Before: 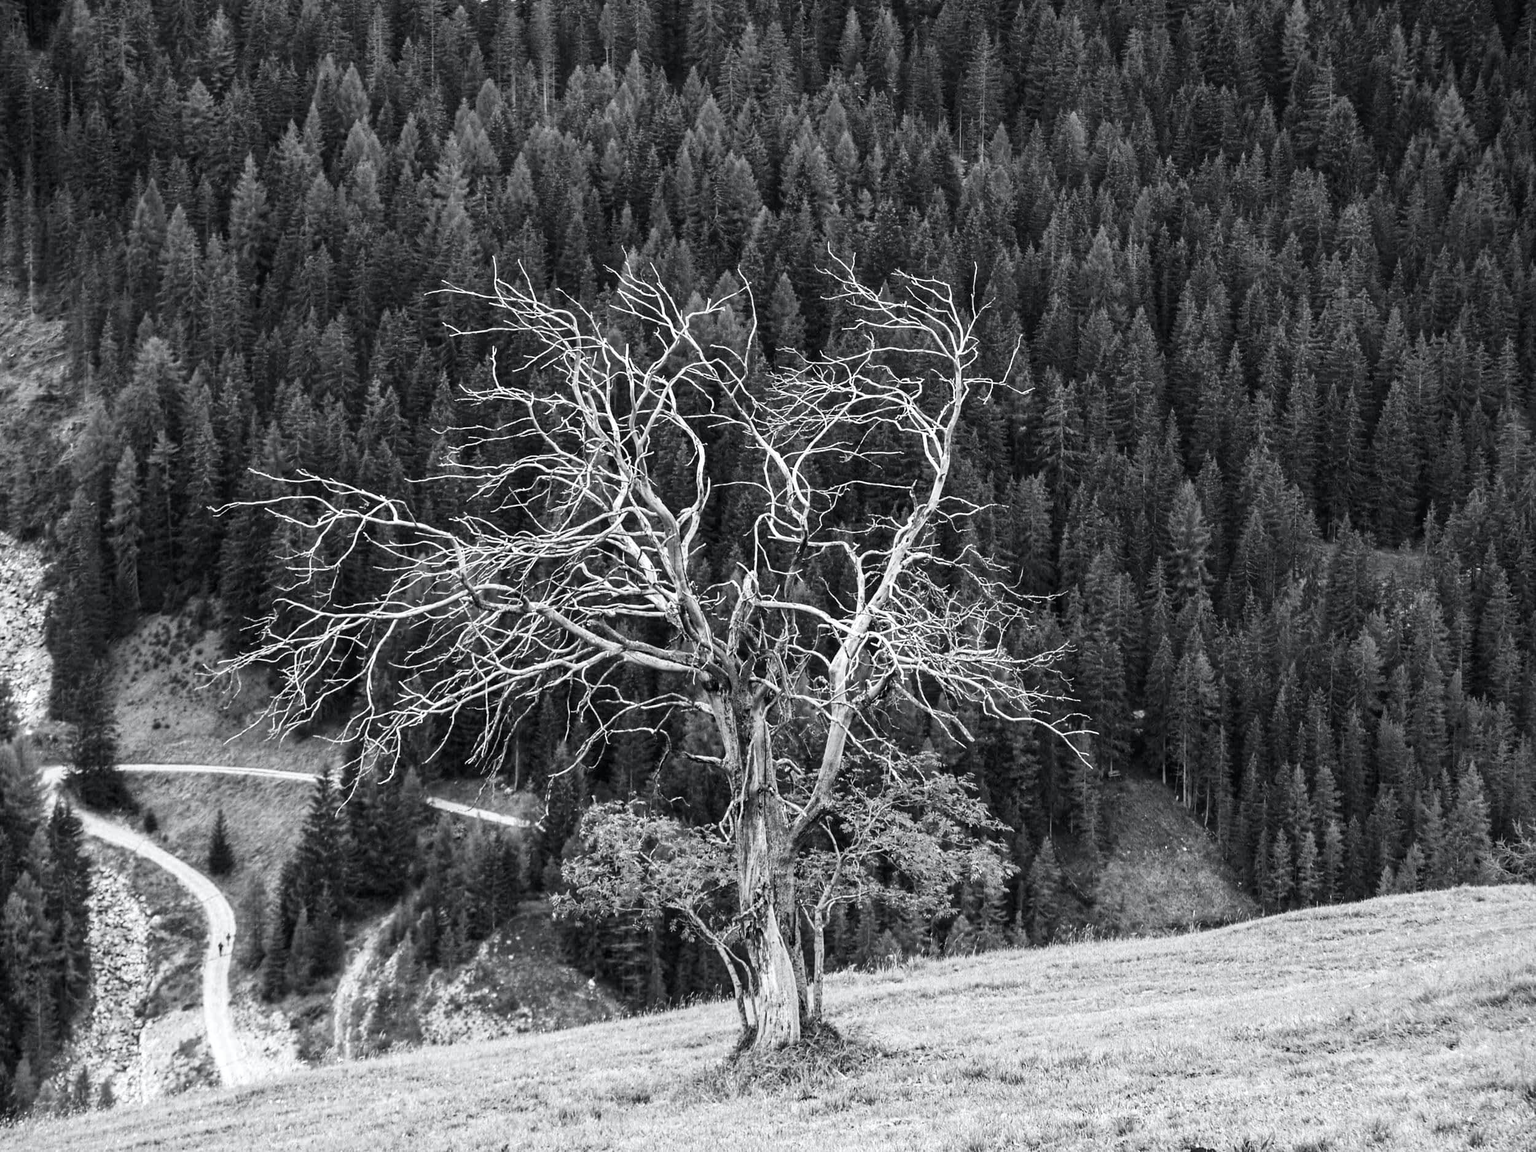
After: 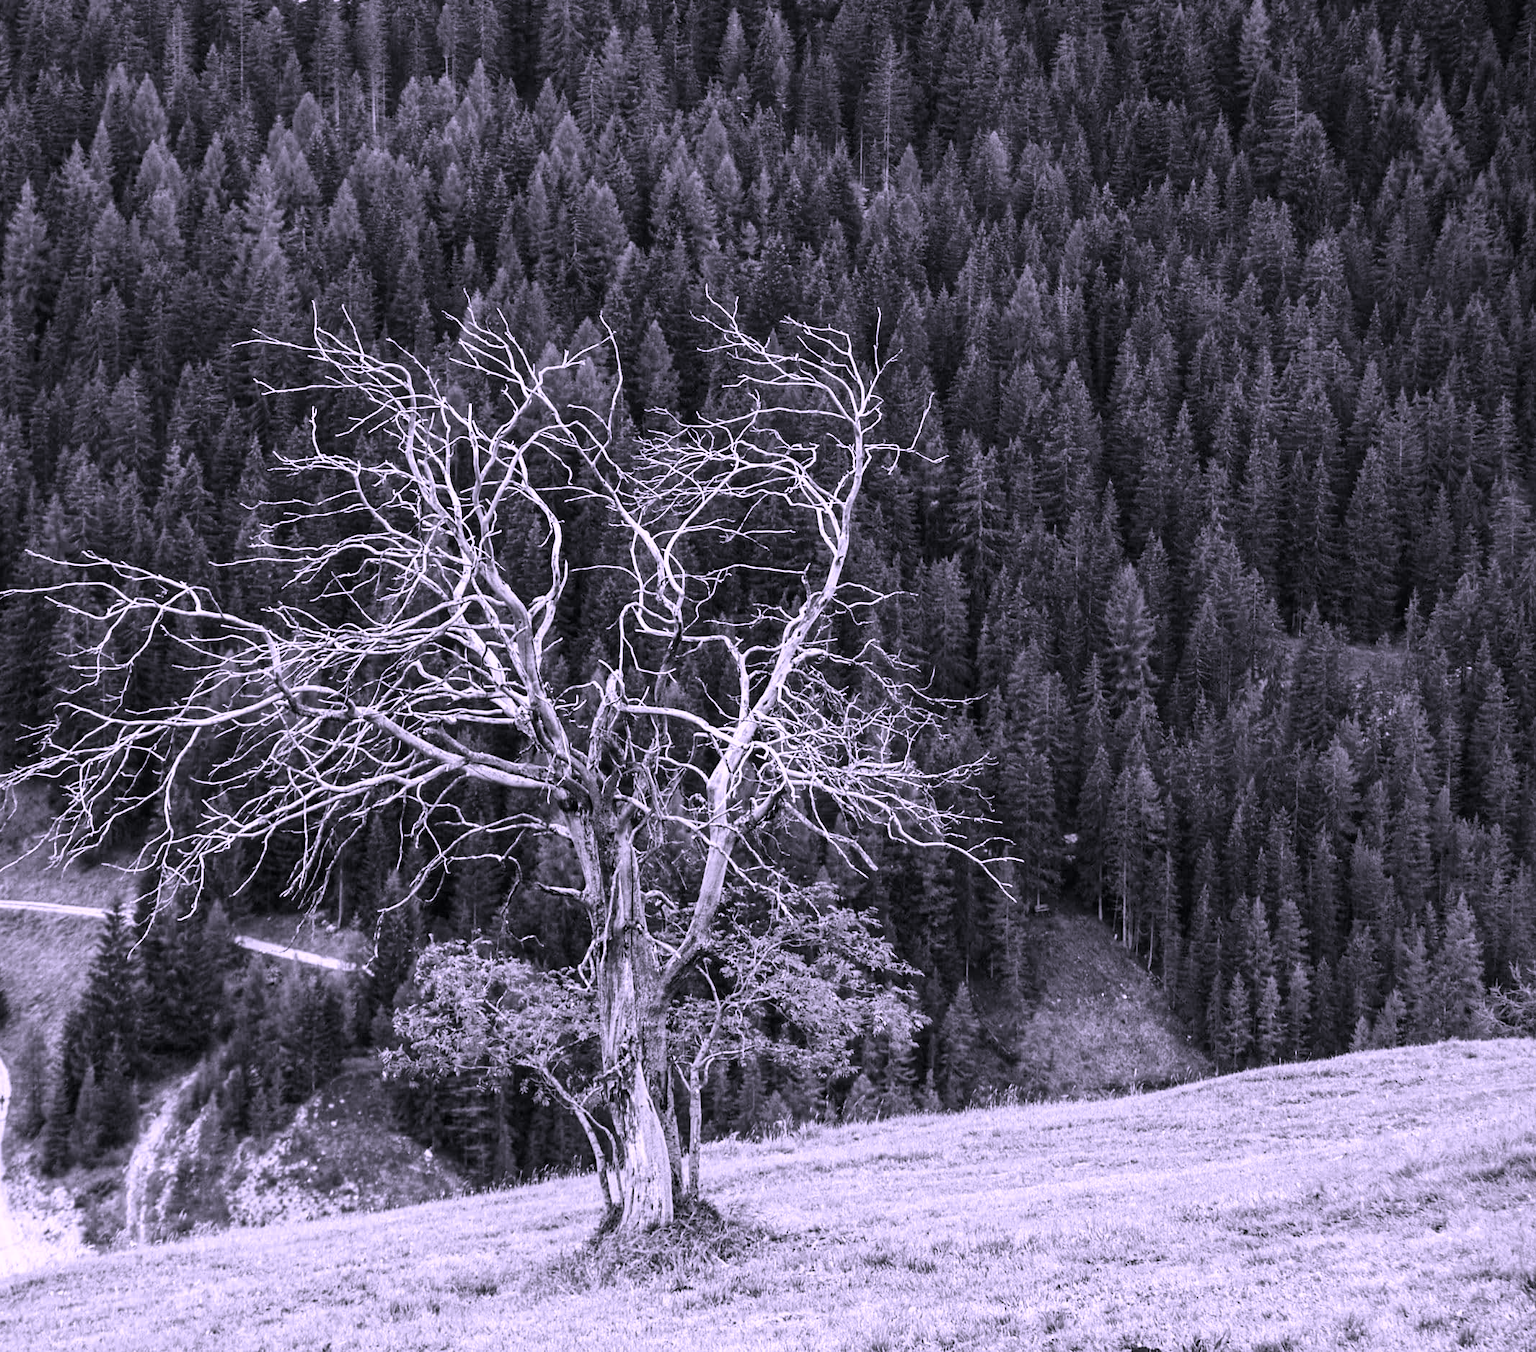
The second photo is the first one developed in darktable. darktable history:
crop and rotate: left 14.787%
color correction: highlights a* 15.04, highlights b* -25.56
